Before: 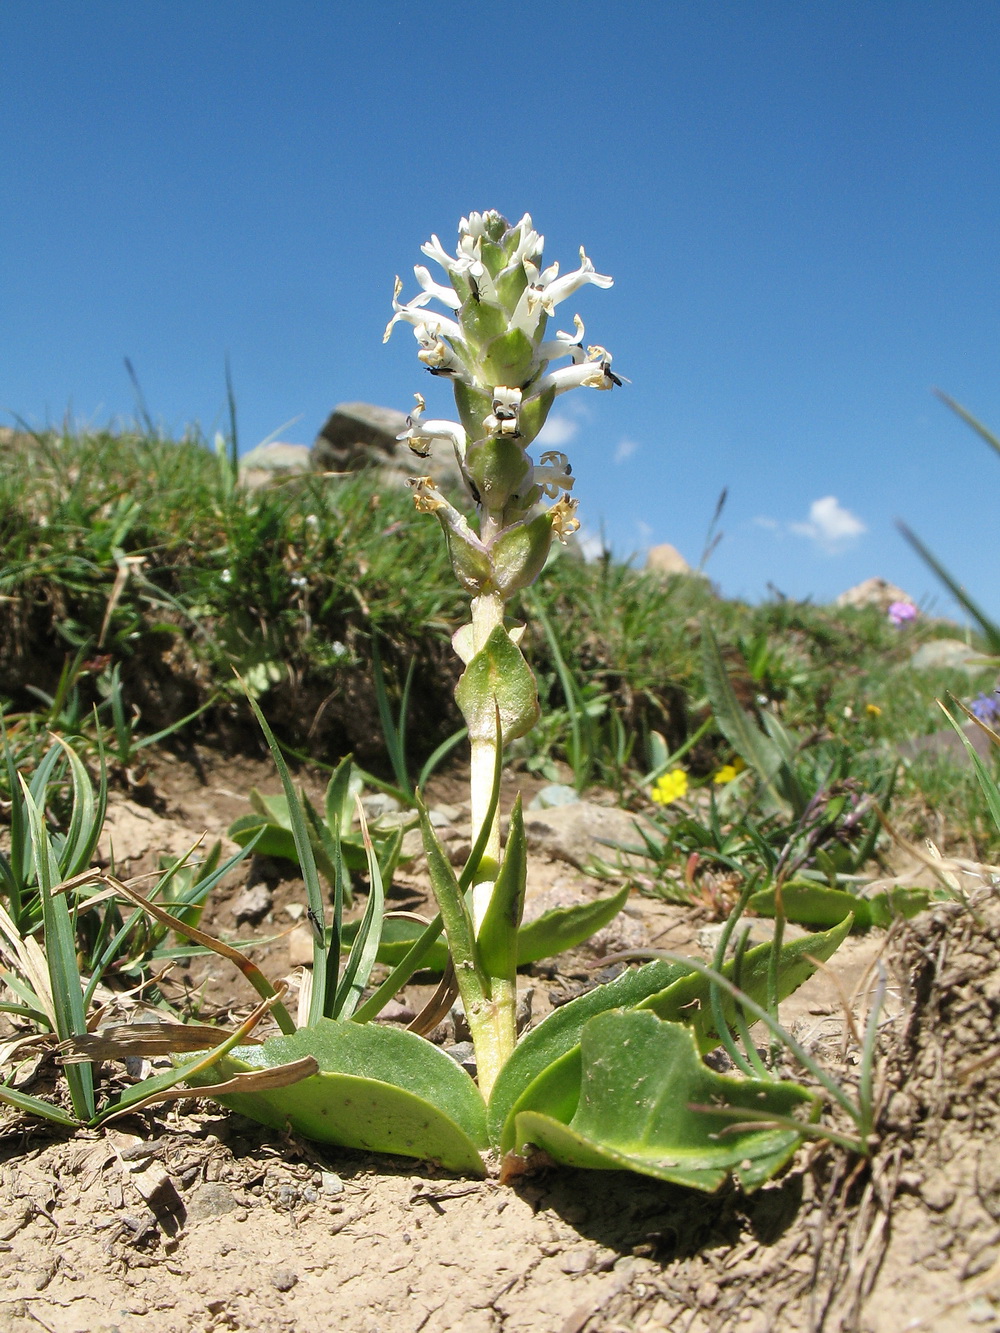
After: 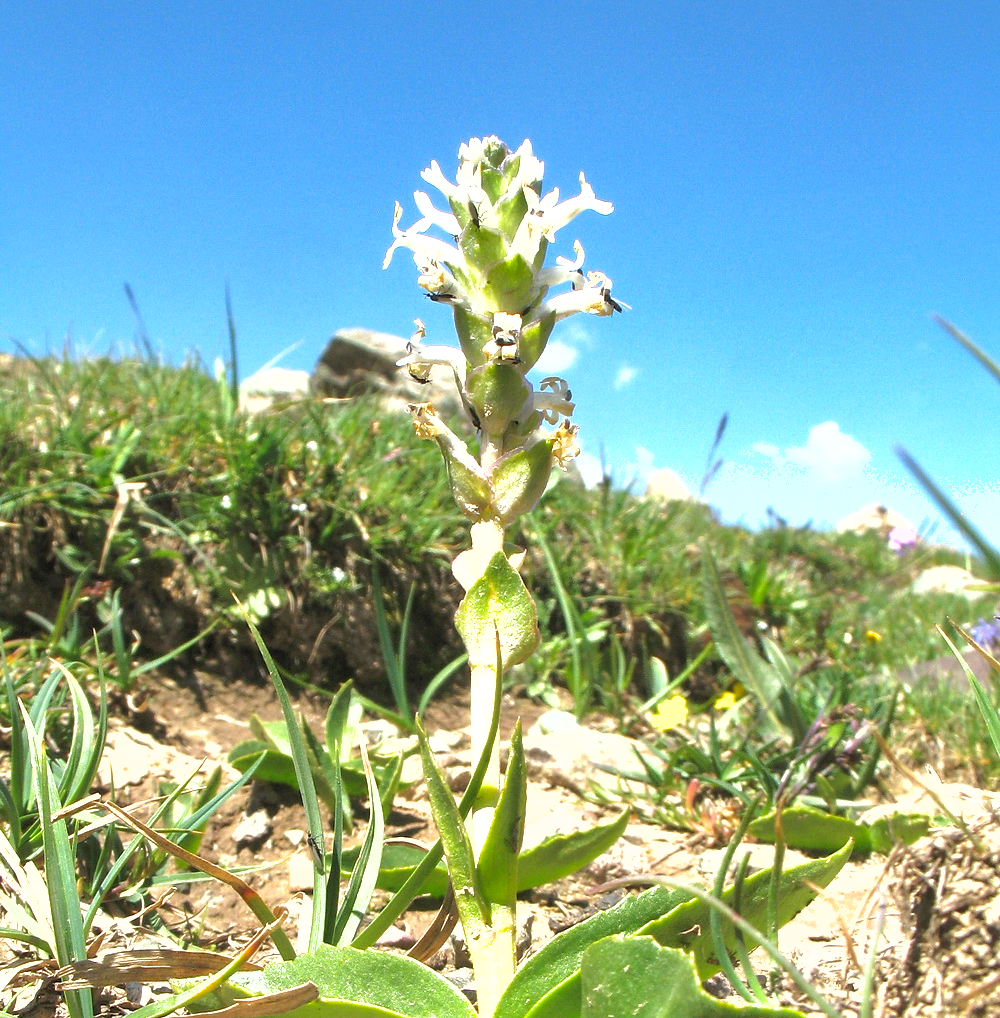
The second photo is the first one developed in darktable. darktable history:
shadows and highlights: on, module defaults
exposure: exposure 1.163 EV, compensate highlight preservation false
crop: top 5.613%, bottom 18.011%
